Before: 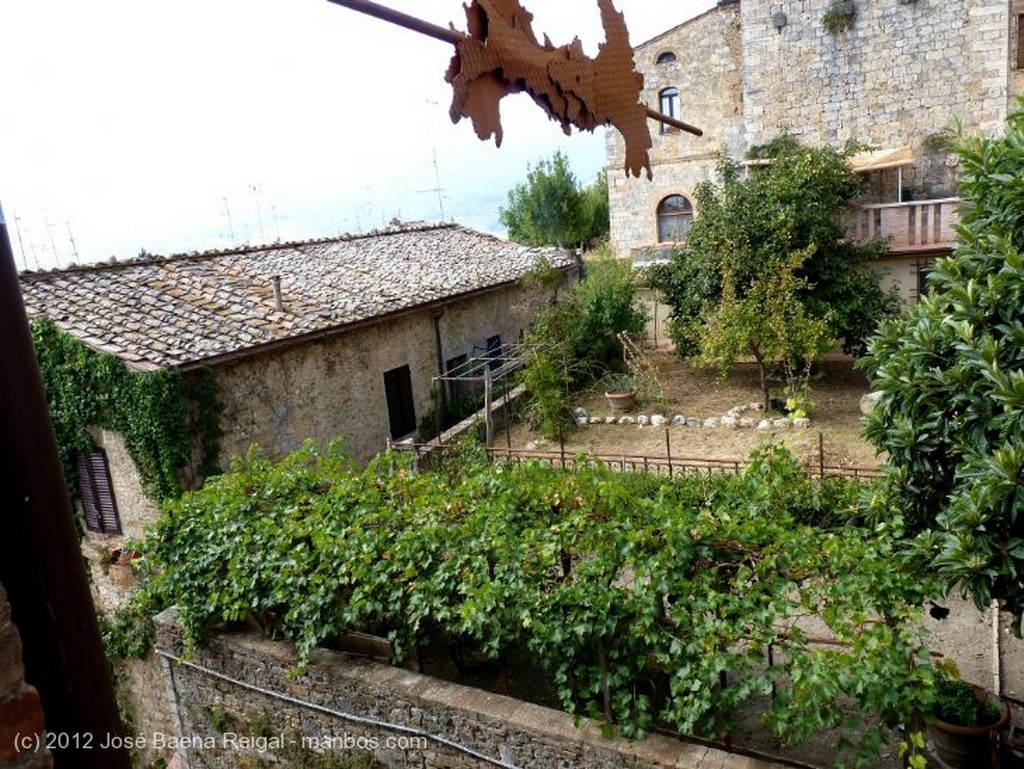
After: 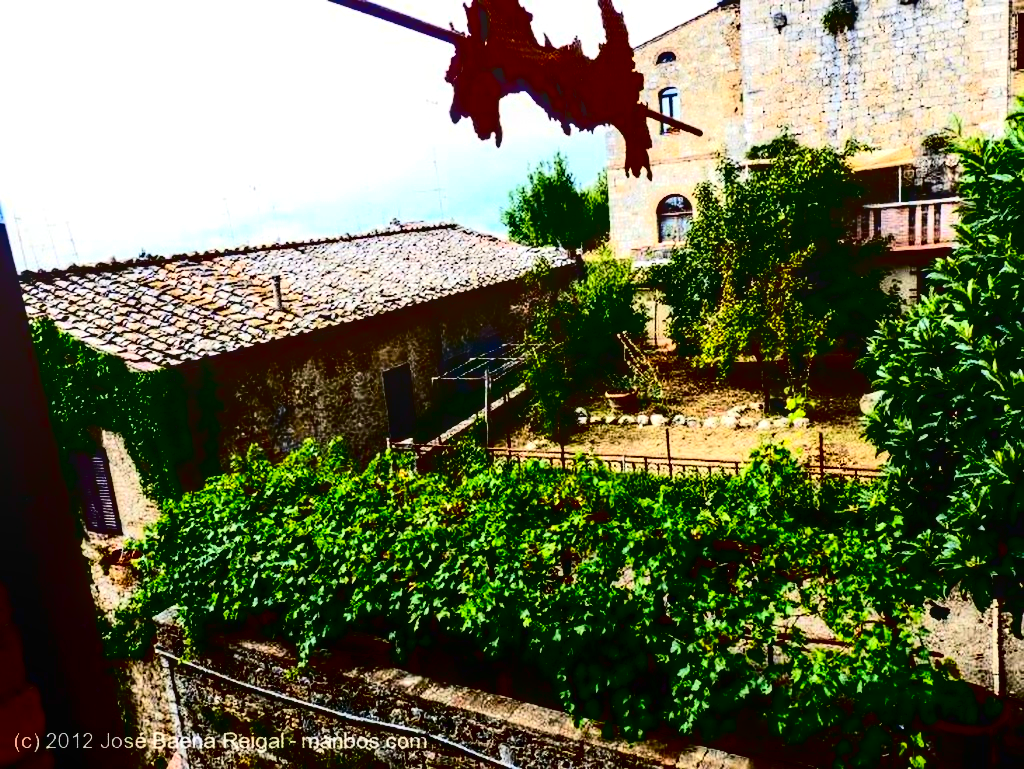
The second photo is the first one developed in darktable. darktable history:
local contrast: detail 130%
contrast brightness saturation: contrast 0.785, brightness -0.985, saturation 0.981
exposure: black level correction 0.001, exposure 0.498 EV, compensate exposure bias true, compensate highlight preservation false
